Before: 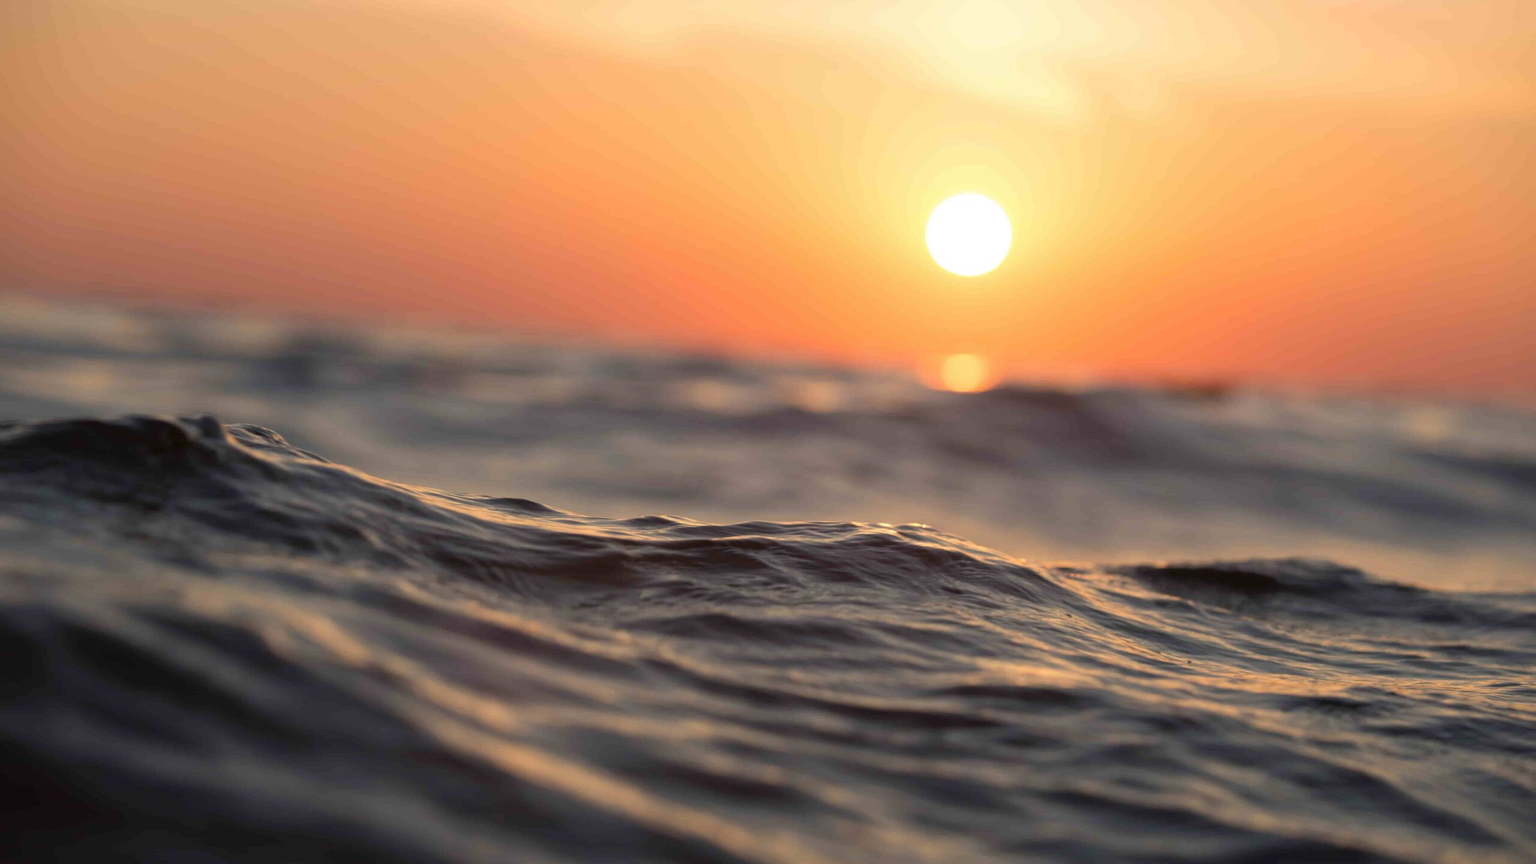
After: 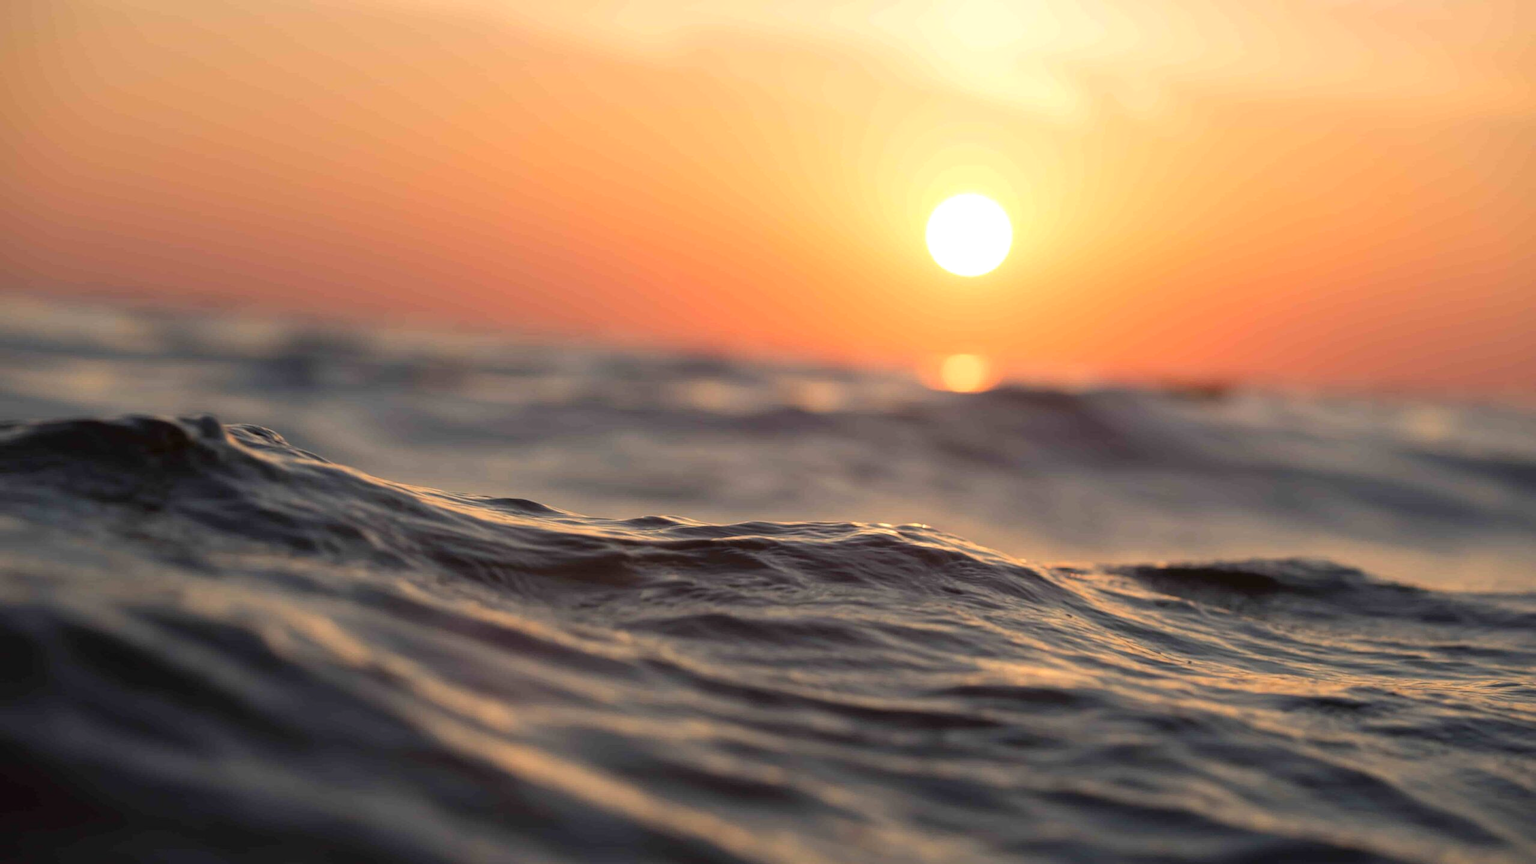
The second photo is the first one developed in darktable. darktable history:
exposure: exposure 0.077 EV, compensate highlight preservation false
